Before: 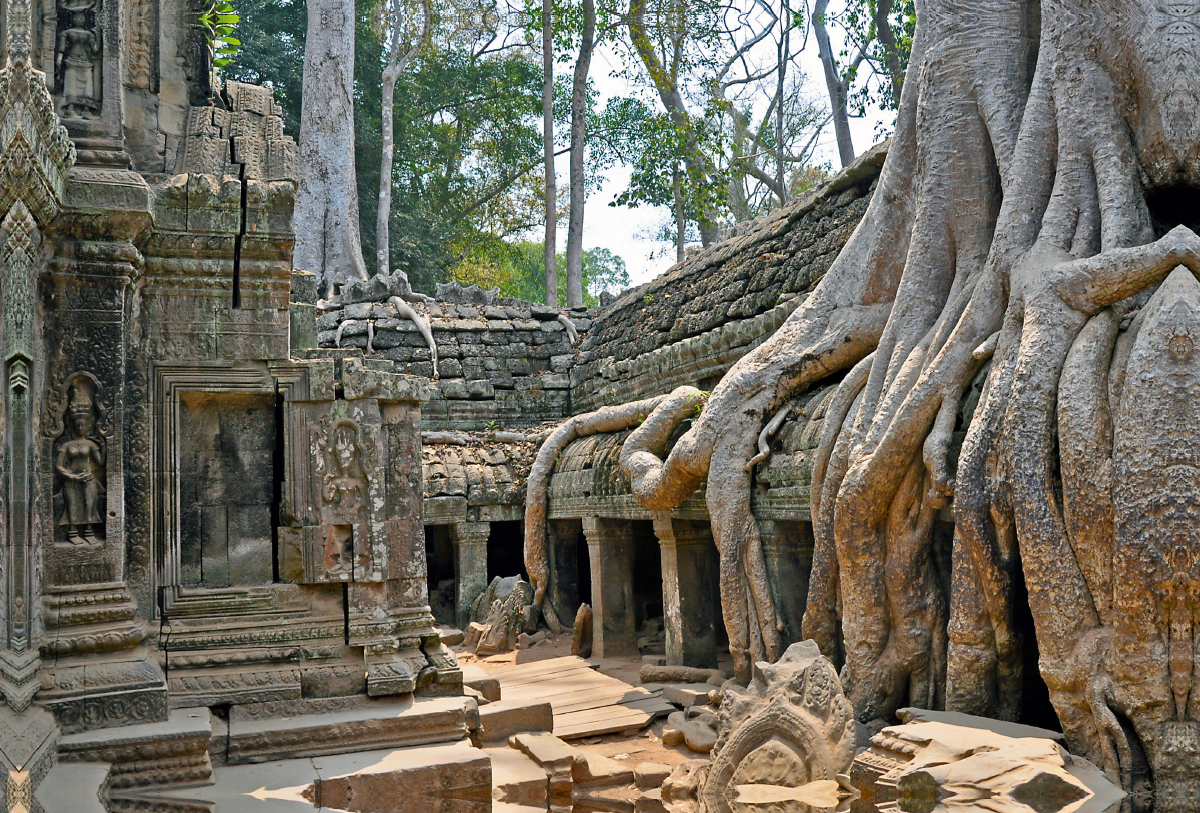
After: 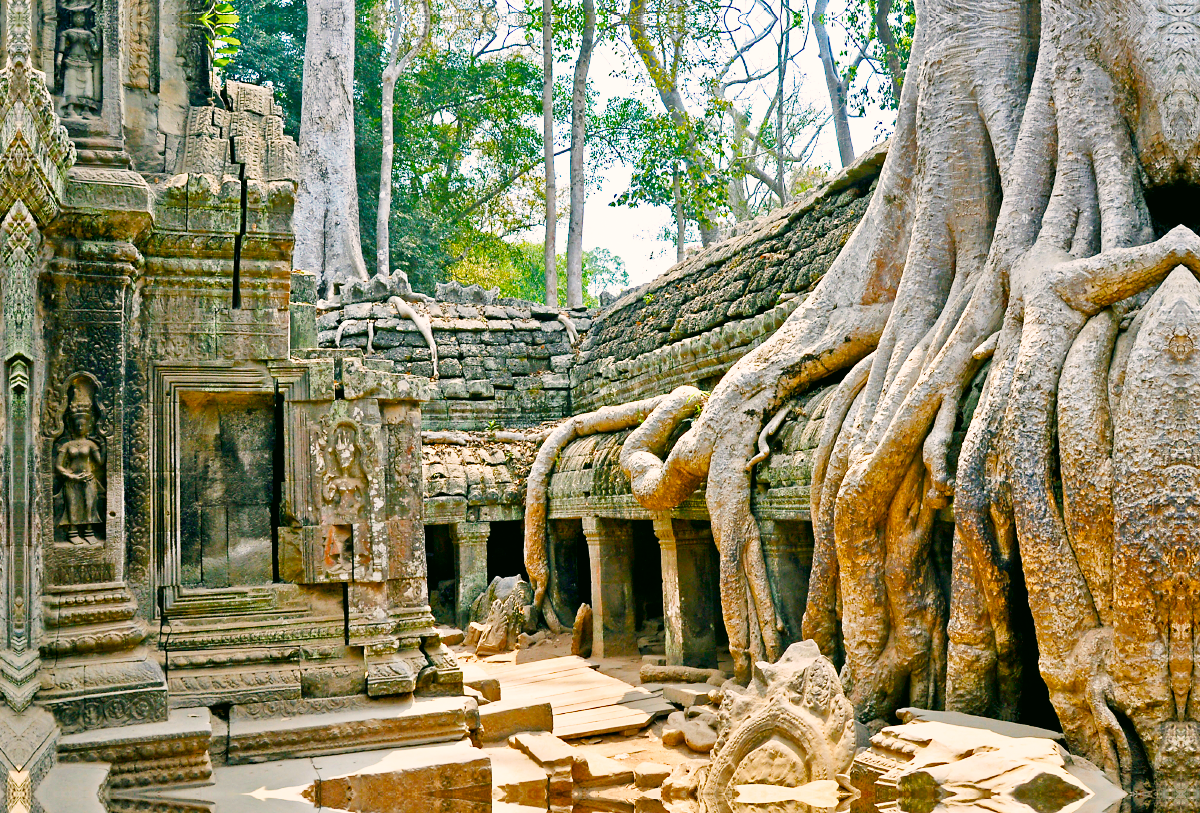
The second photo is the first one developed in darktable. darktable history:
color balance rgb: linear chroma grading › shadows 20.082%, linear chroma grading › highlights 3.649%, linear chroma grading › mid-tones 9.938%, perceptual saturation grading › global saturation 20%, perceptual saturation grading › highlights -49.497%, perceptual saturation grading › shadows 25.942%, global vibrance 20%
color correction: highlights a* 4.57, highlights b* 4.98, shadows a* -7.64, shadows b* 4.83
base curve: curves: ch0 [(0, 0) (0.005, 0.002) (0.15, 0.3) (0.4, 0.7) (0.75, 0.95) (1, 1)], preserve colors none
